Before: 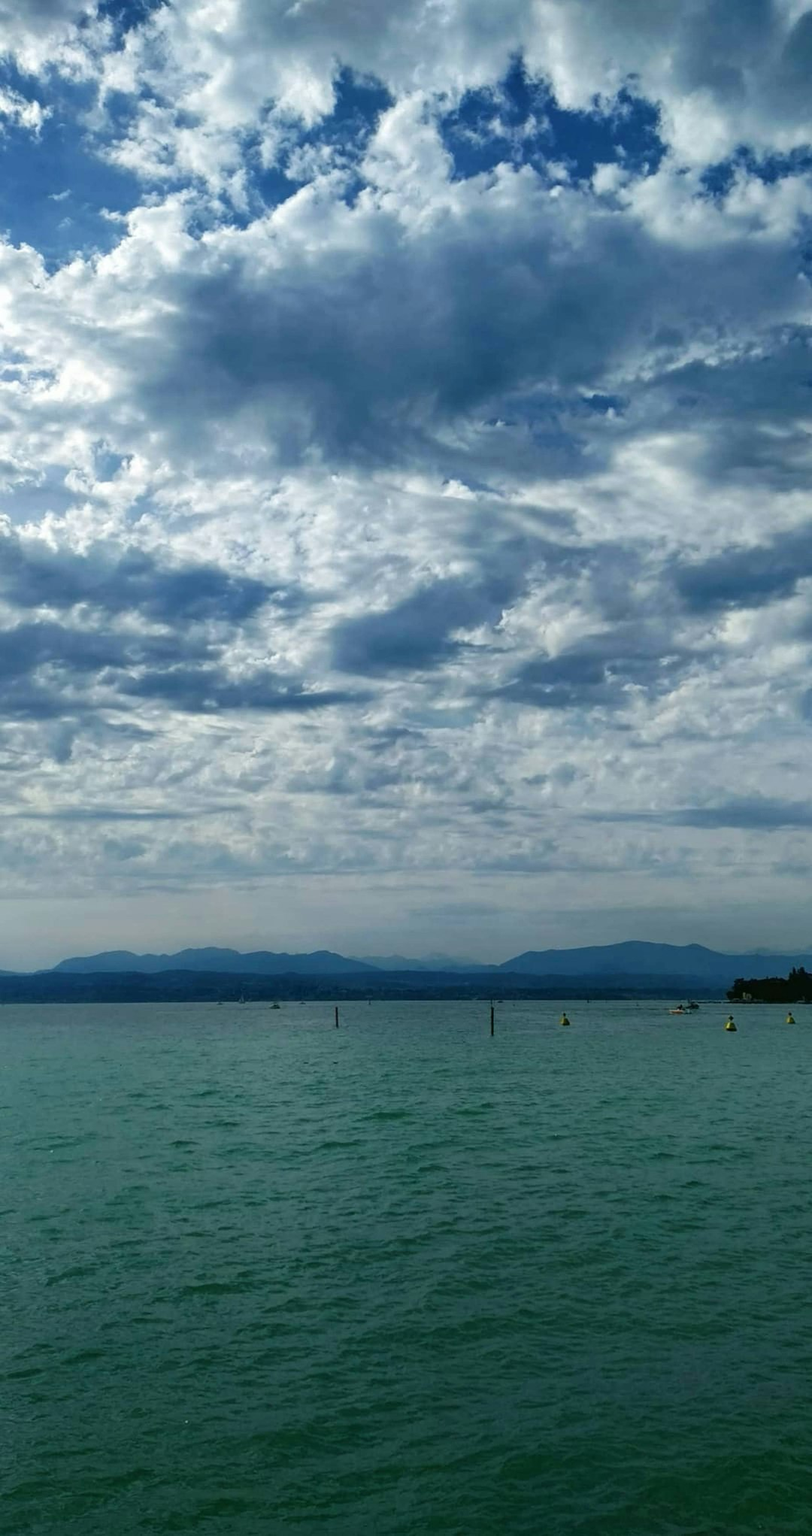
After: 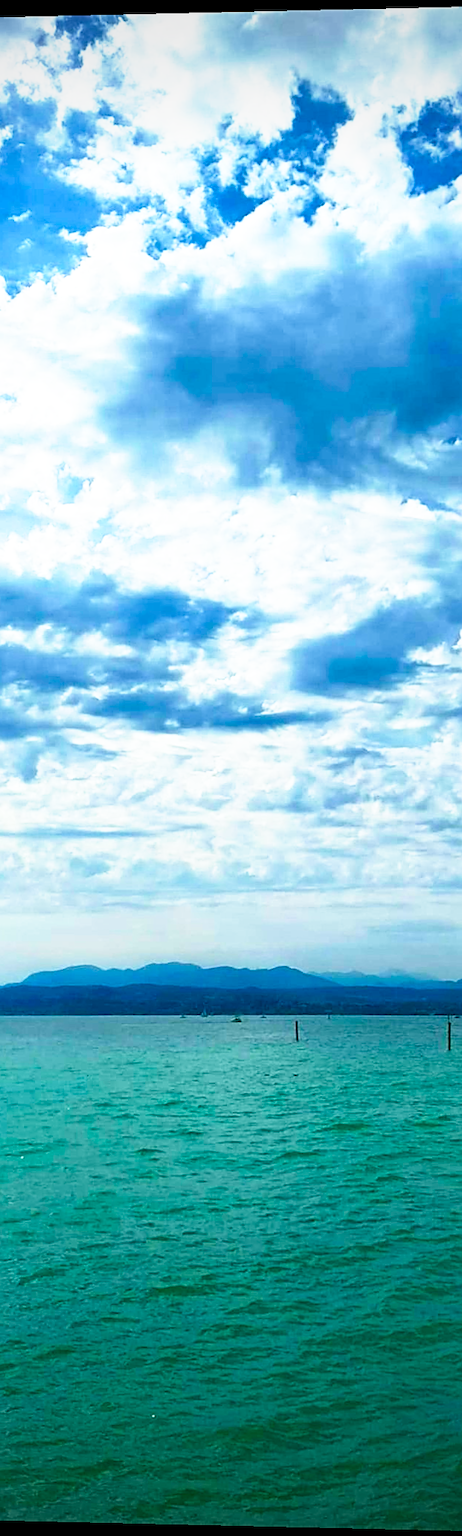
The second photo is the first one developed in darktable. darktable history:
rotate and perspective: lens shift (vertical) 0.048, lens shift (horizontal) -0.024, automatic cropping off
sharpen: on, module defaults
exposure: exposure 0.191 EV, compensate highlight preservation false
crop: left 5.114%, right 38.589%
base curve: curves: ch0 [(0, 0) (0.495, 0.917) (1, 1)], preserve colors none
vignetting: center (-0.15, 0.013)
velvia: strength 32%, mid-tones bias 0.2
